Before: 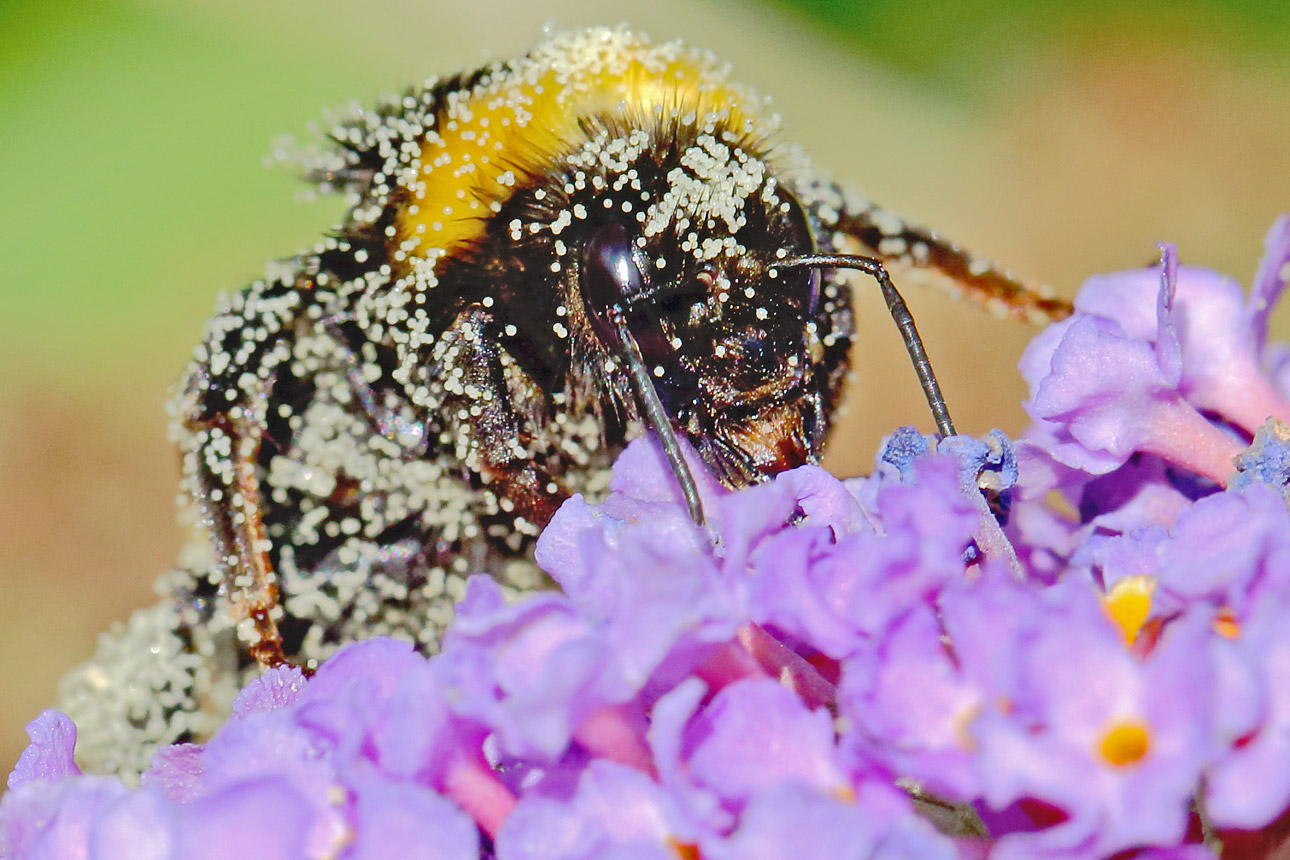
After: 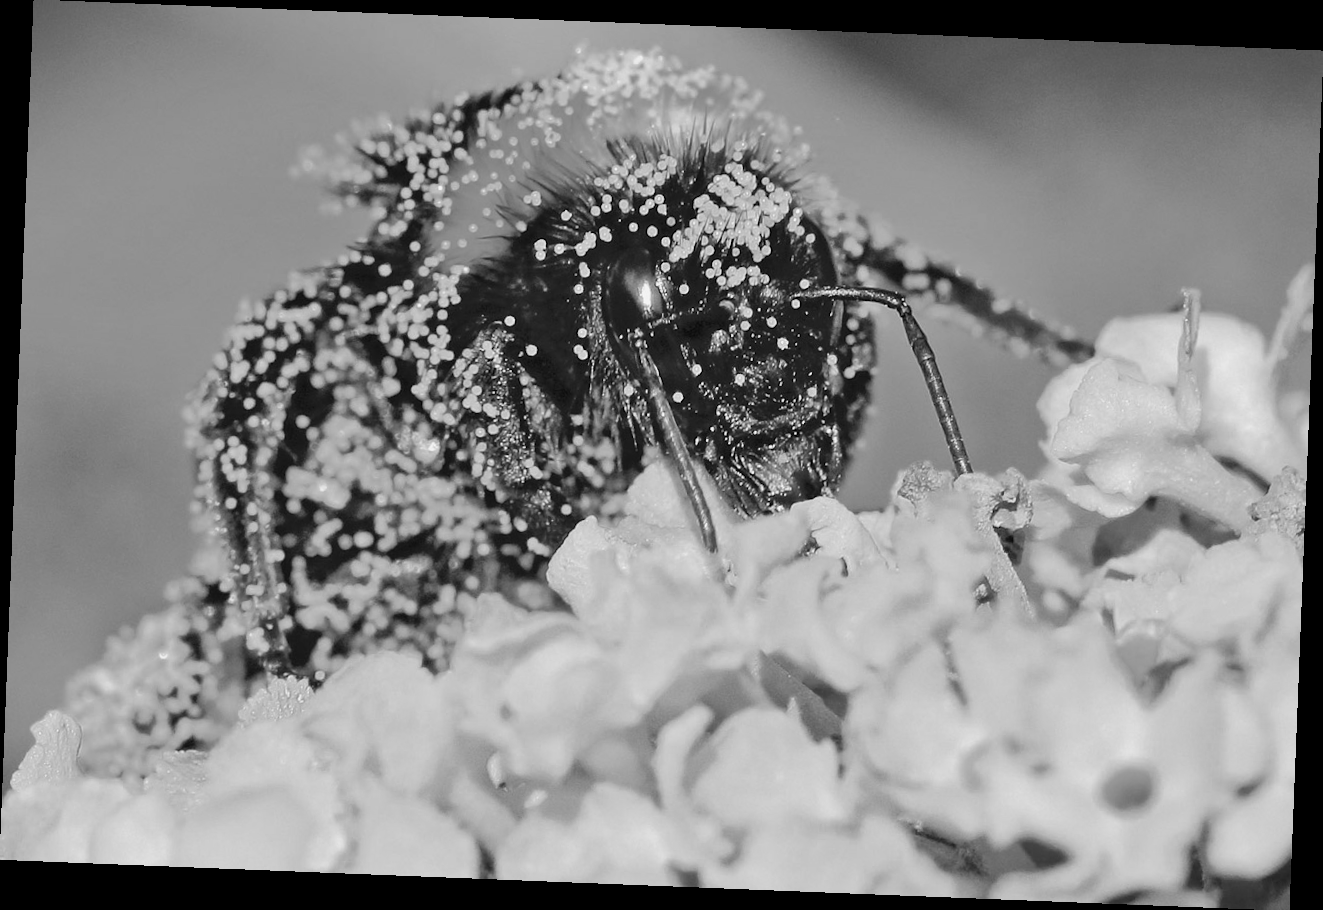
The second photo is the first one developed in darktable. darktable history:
rotate and perspective: rotation 2.27°, automatic cropping off
color calibration: output gray [0.246, 0.254, 0.501, 0], gray › normalize channels true, illuminant same as pipeline (D50), adaptation XYZ, x 0.346, y 0.359, gamut compression 0
contrast brightness saturation: saturation 0.1
